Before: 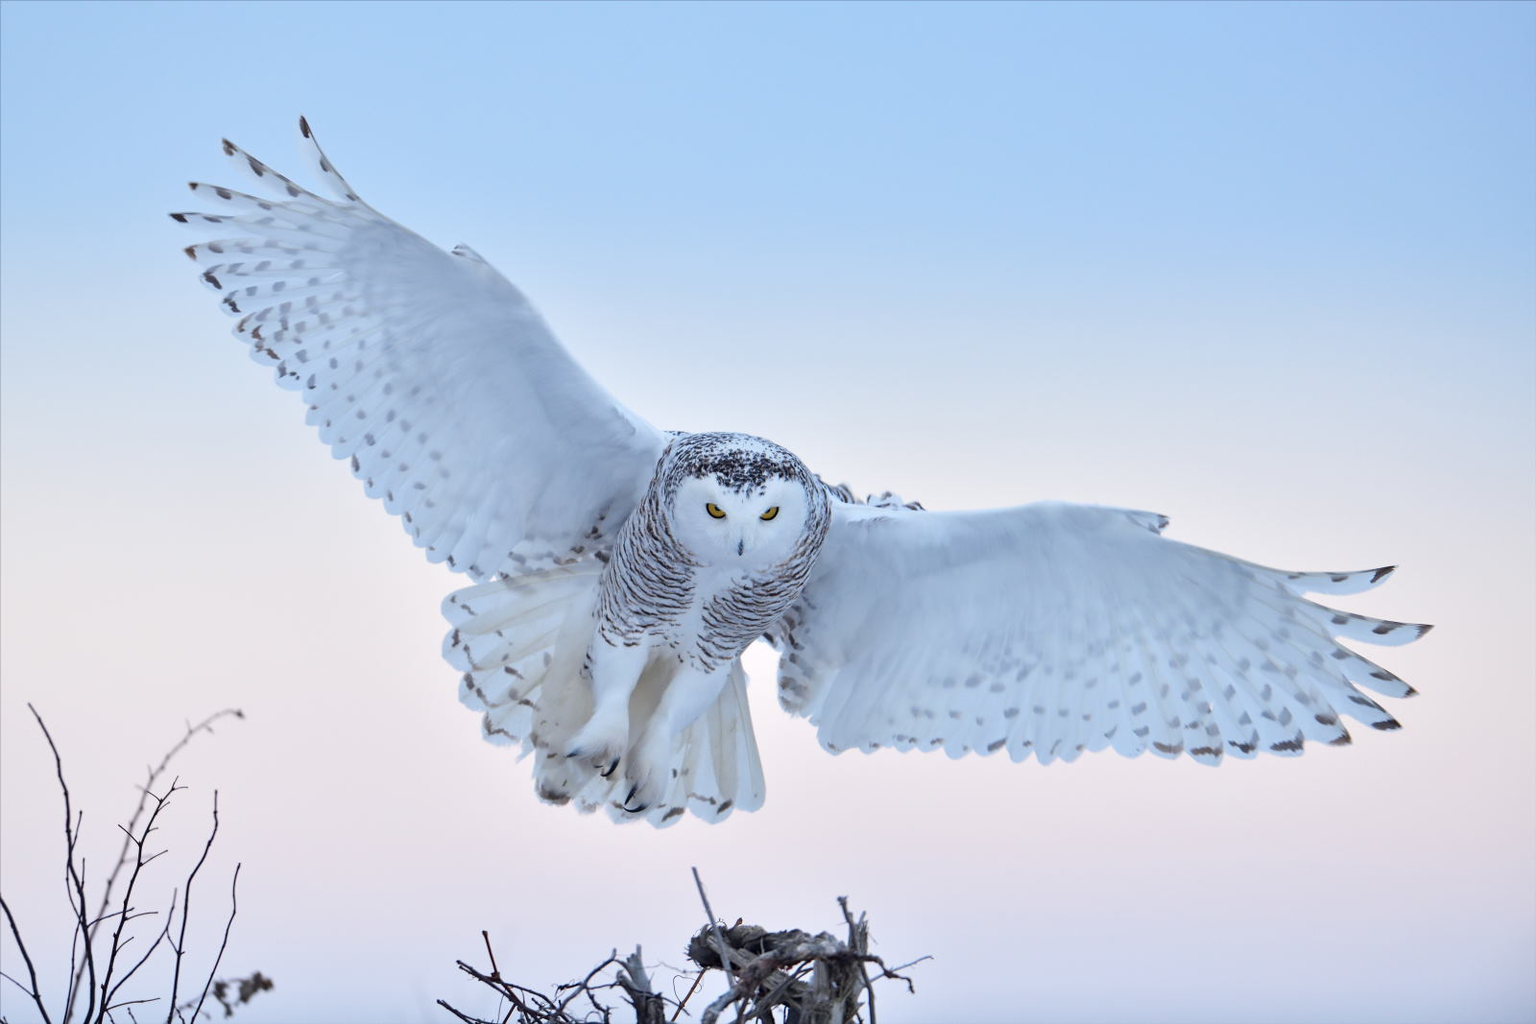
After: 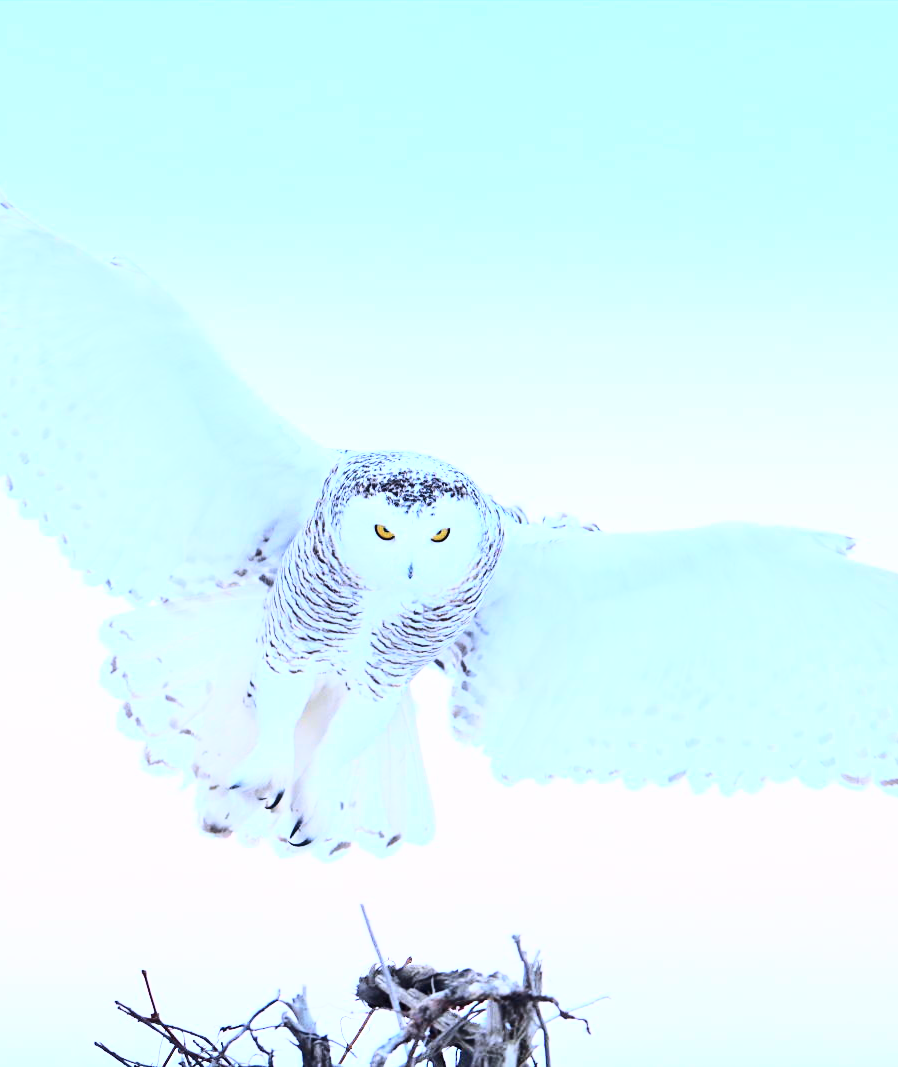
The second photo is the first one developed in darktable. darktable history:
exposure: exposure 0.214 EV, compensate highlight preservation false
contrast brightness saturation: contrast 0.197, brightness 0.156, saturation 0.221
color calibration: illuminant as shot in camera, x 0.358, y 0.373, temperature 4628.91 K
base curve: curves: ch0 [(0, 0) (0.026, 0.03) (0.109, 0.232) (0.351, 0.748) (0.669, 0.968) (1, 1)]
crop and rotate: left 22.572%, right 21.271%
